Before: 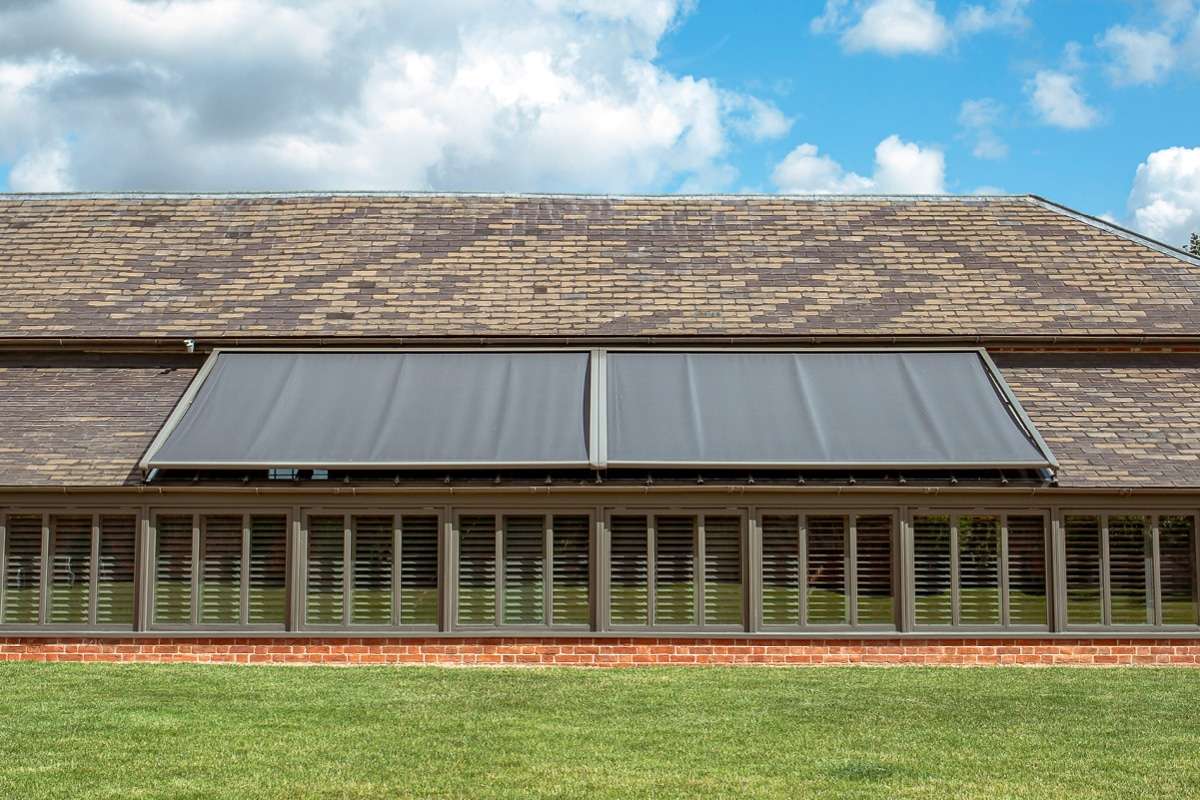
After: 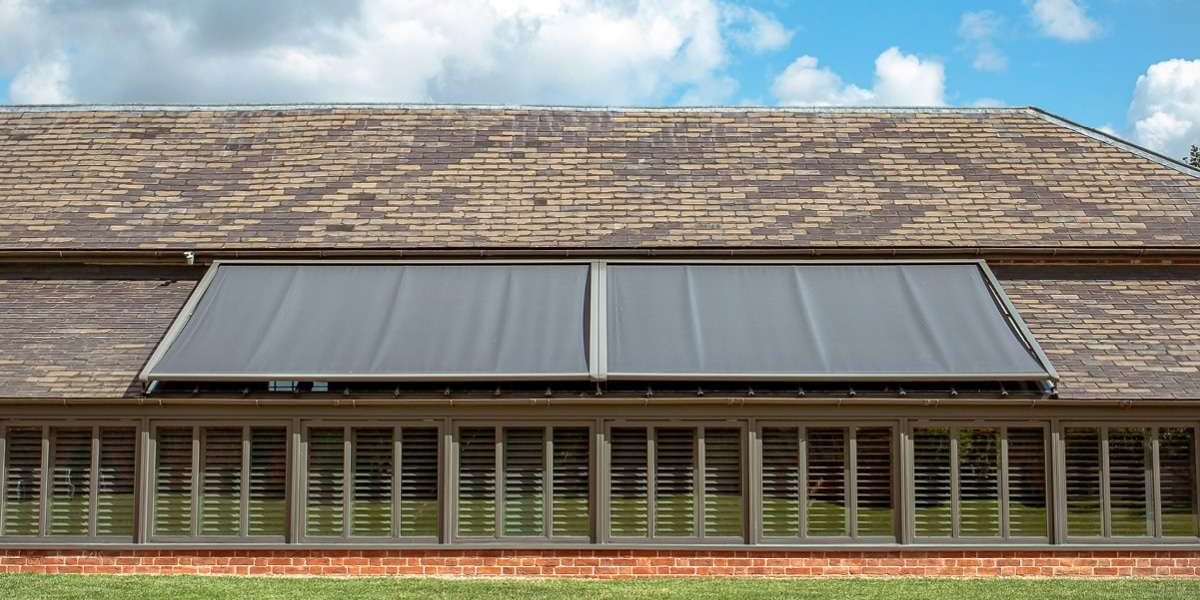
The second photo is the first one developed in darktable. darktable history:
crop: top 11.038%, bottom 13.962%
vignetting: fall-off start 85%, fall-off radius 80%, brightness -0.182, saturation -0.3, width/height ratio 1.219, dithering 8-bit output, unbound false
